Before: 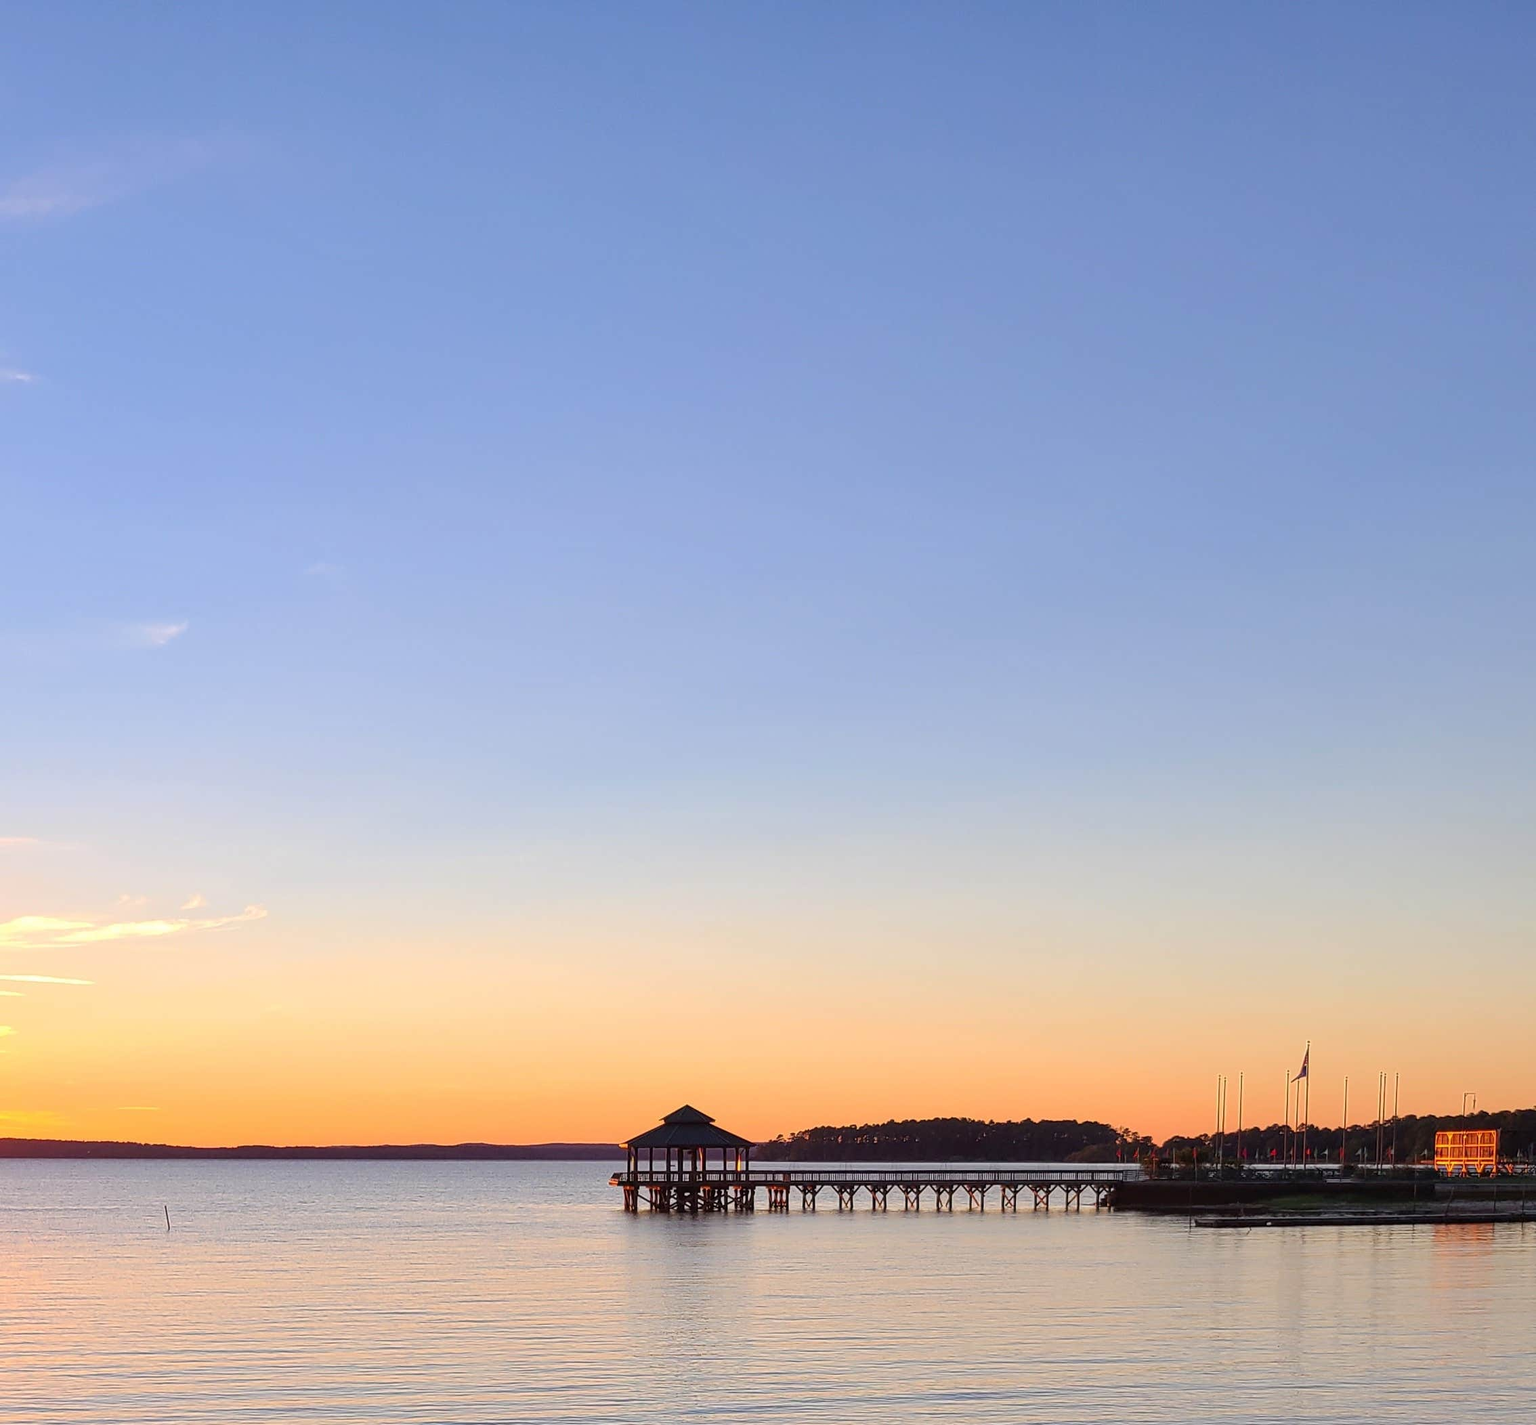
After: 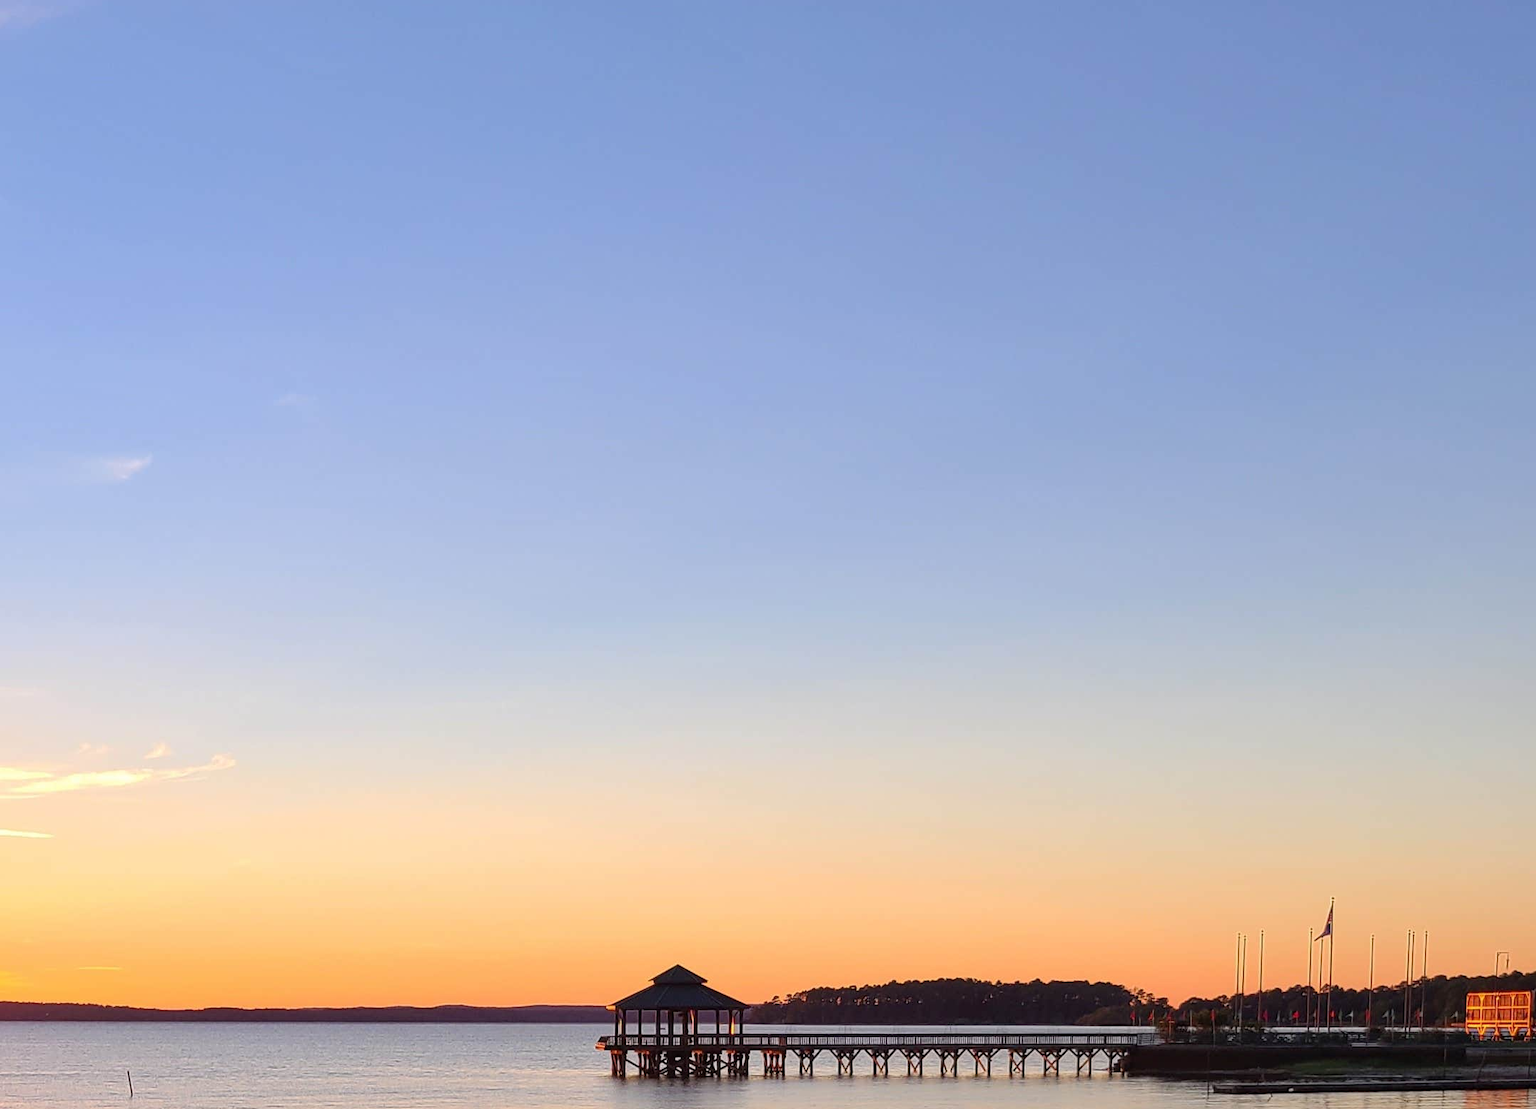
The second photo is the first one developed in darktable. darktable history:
crop and rotate: left 2.908%, top 13.349%, right 2.192%, bottom 12.741%
